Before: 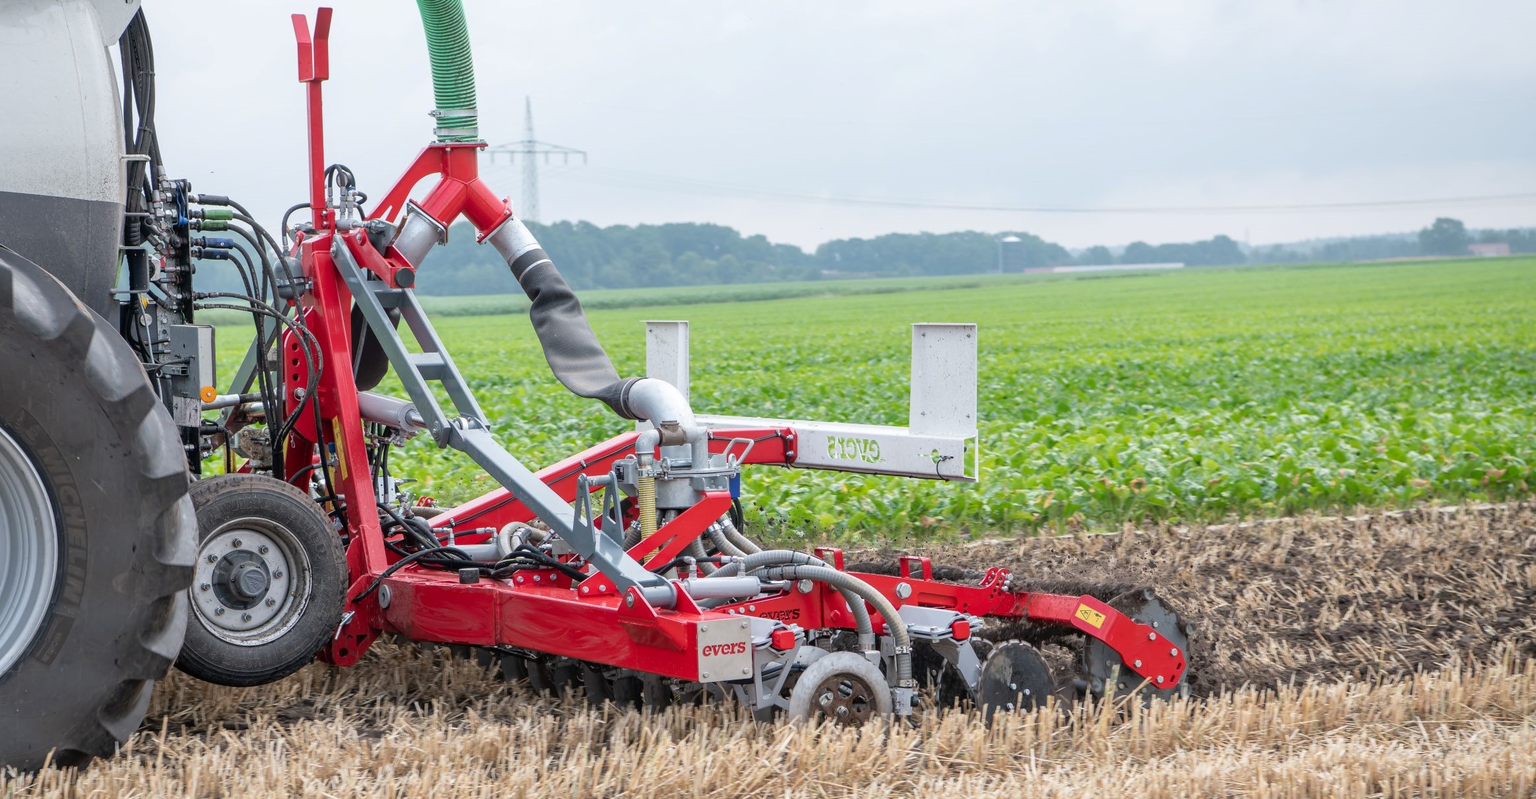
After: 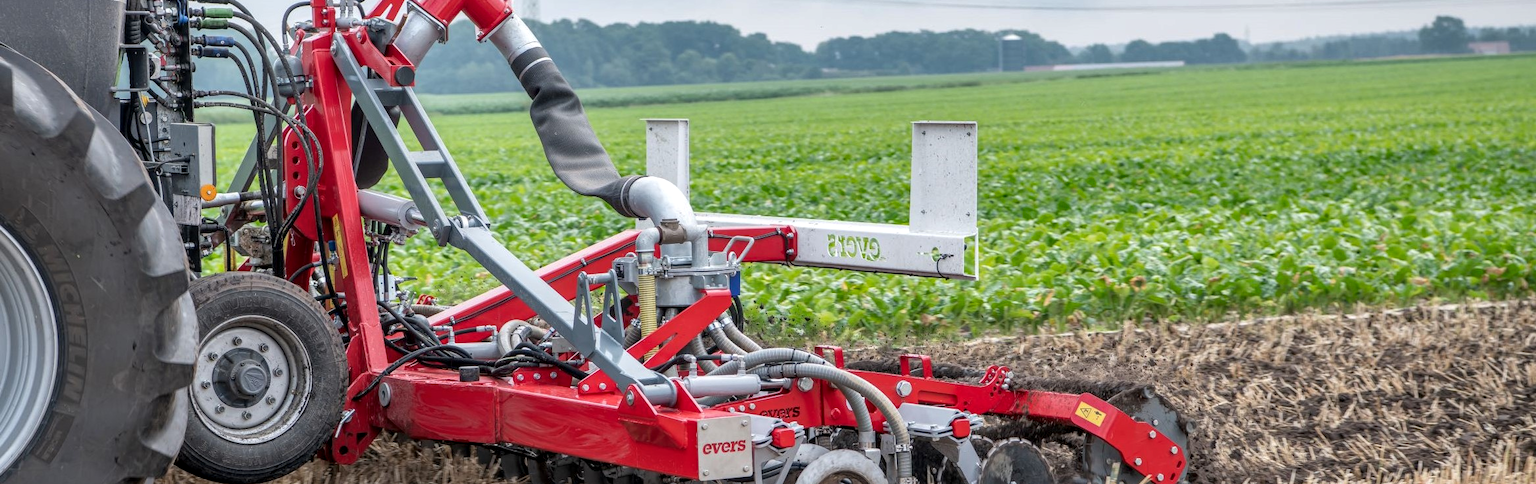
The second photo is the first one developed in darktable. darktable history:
crop and rotate: top 25.357%, bottom 13.942%
shadows and highlights: shadows 22.7, highlights -48.71, soften with gaussian
local contrast: on, module defaults
